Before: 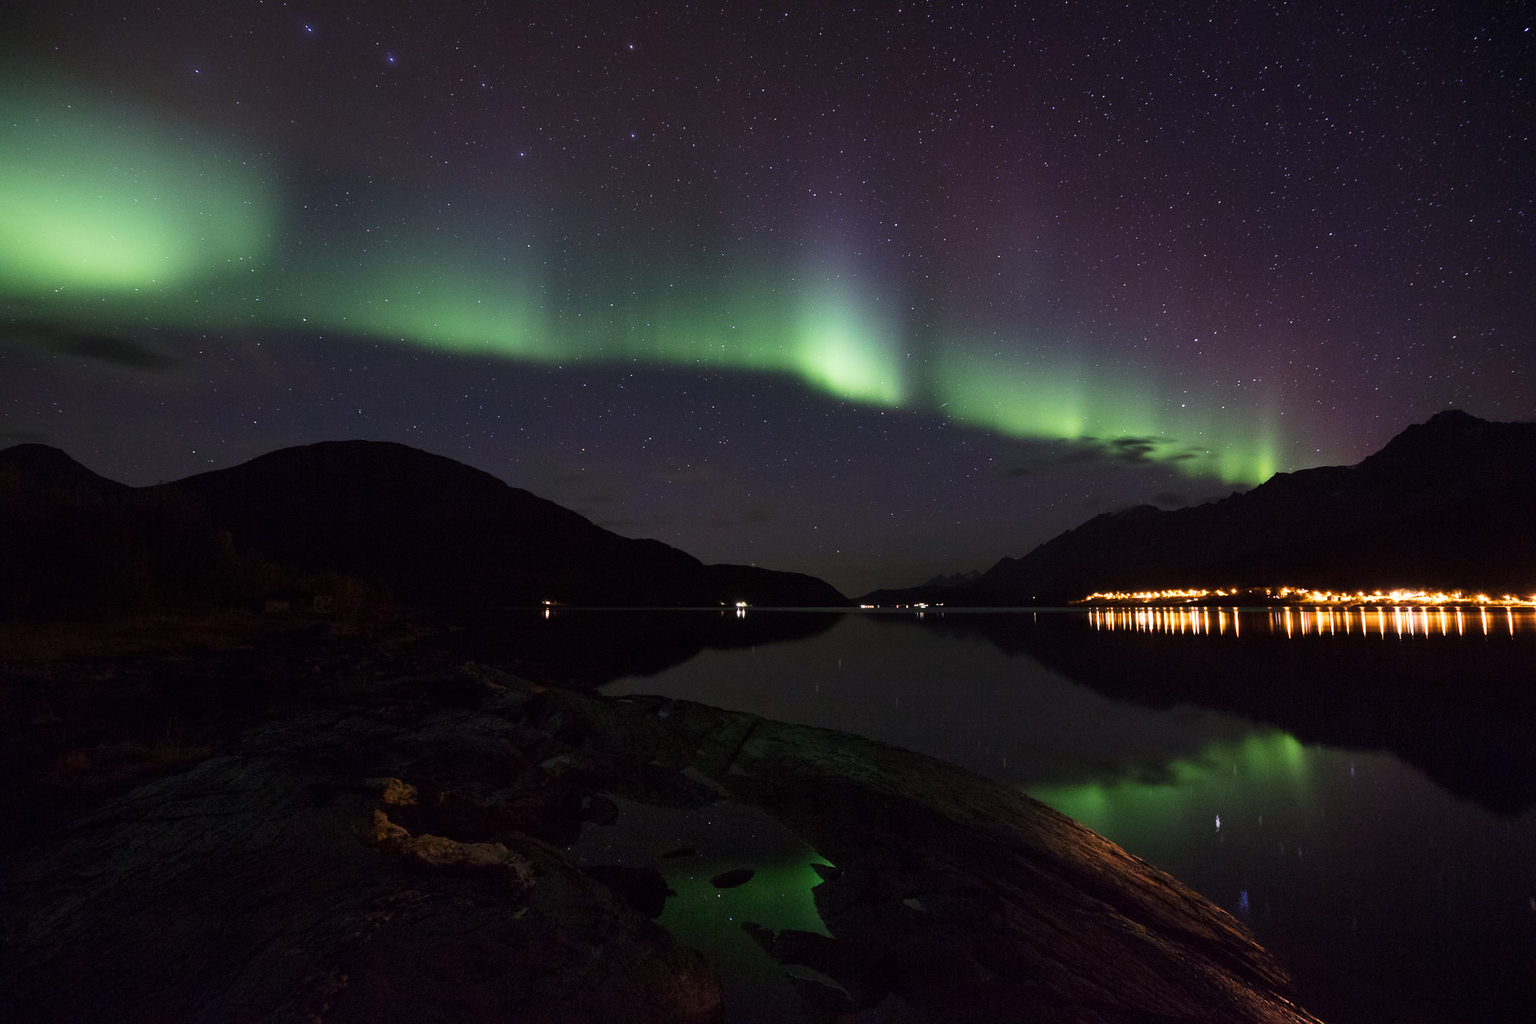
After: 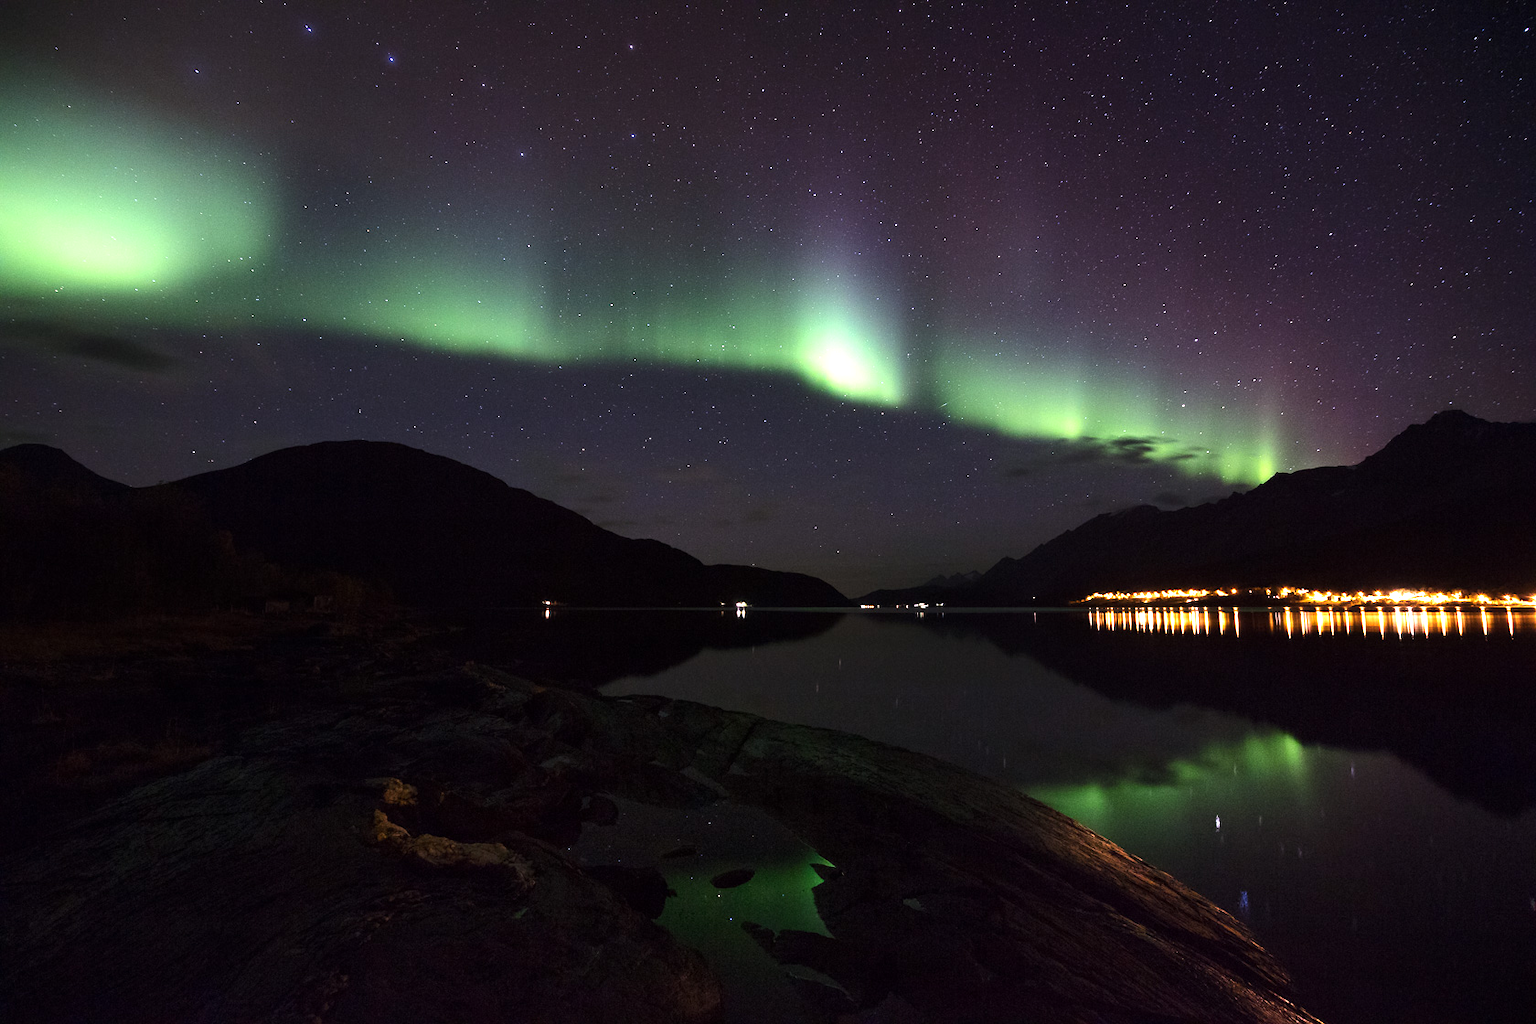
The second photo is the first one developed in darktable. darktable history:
exposure: exposure 0.496 EV, compensate highlight preservation false
tone equalizer: -8 EV -0.417 EV, -7 EV -0.389 EV, -6 EV -0.333 EV, -5 EV -0.222 EV, -3 EV 0.222 EV, -2 EV 0.333 EV, -1 EV 0.389 EV, +0 EV 0.417 EV, edges refinement/feathering 500, mask exposure compensation -1.57 EV, preserve details no
